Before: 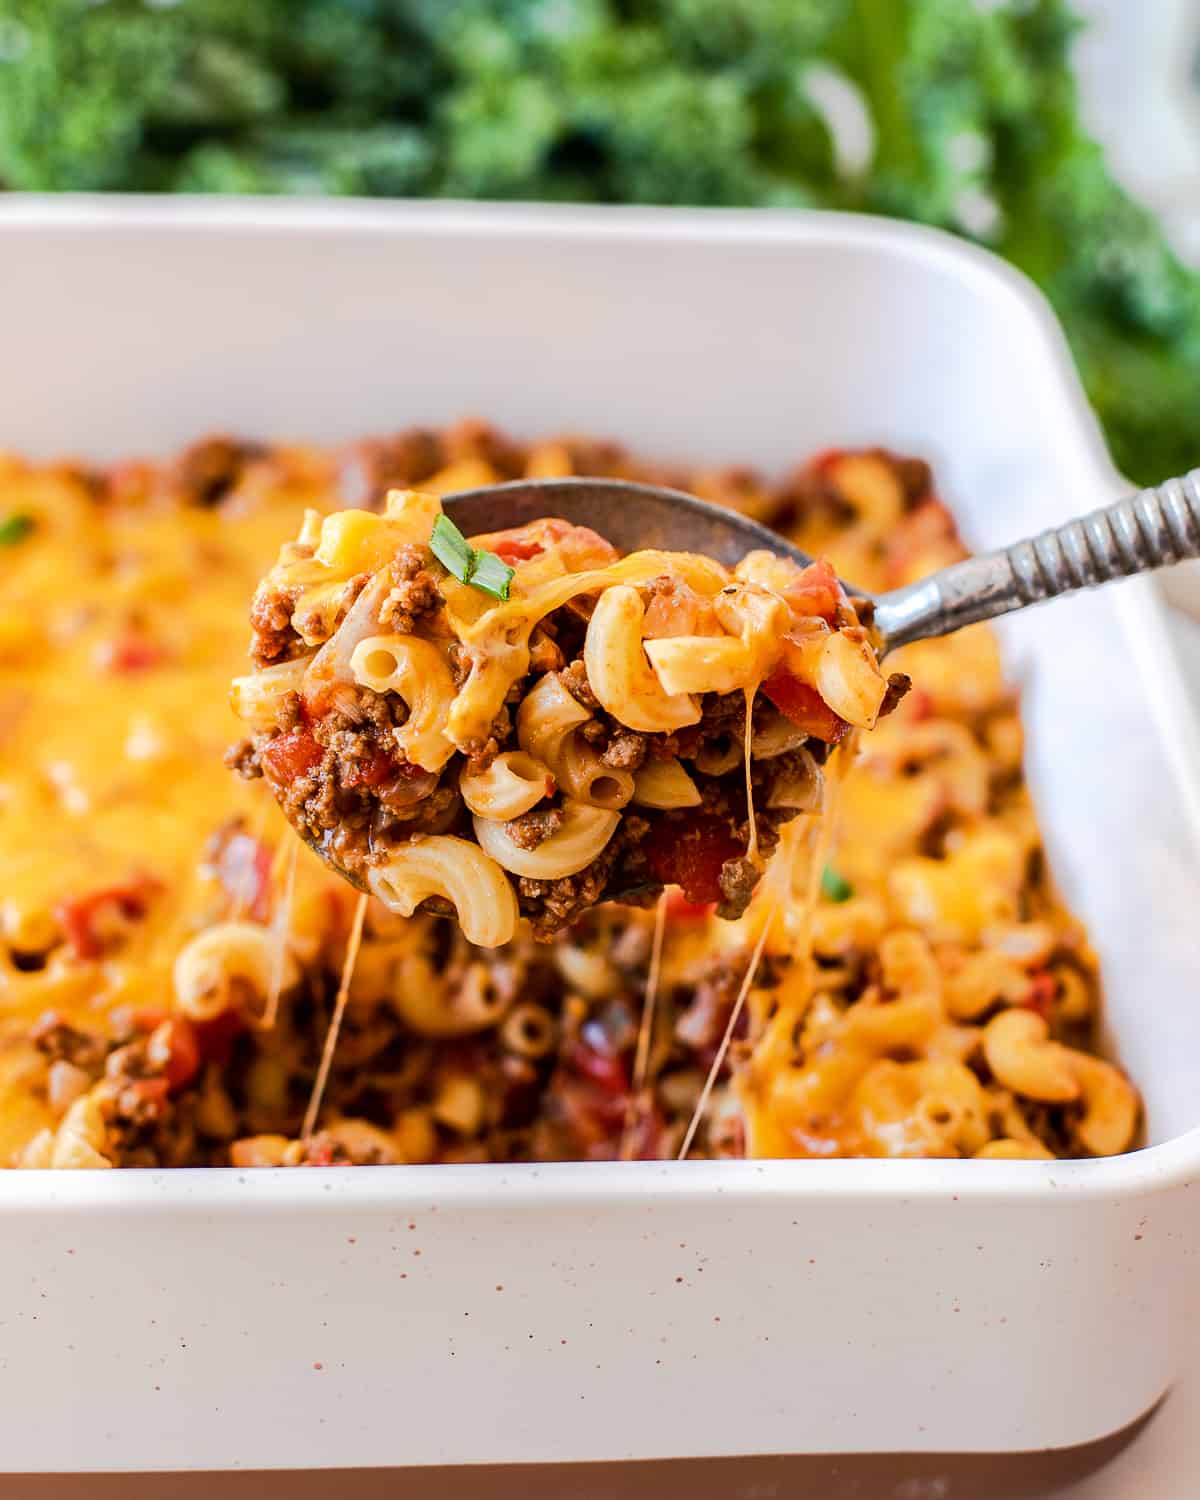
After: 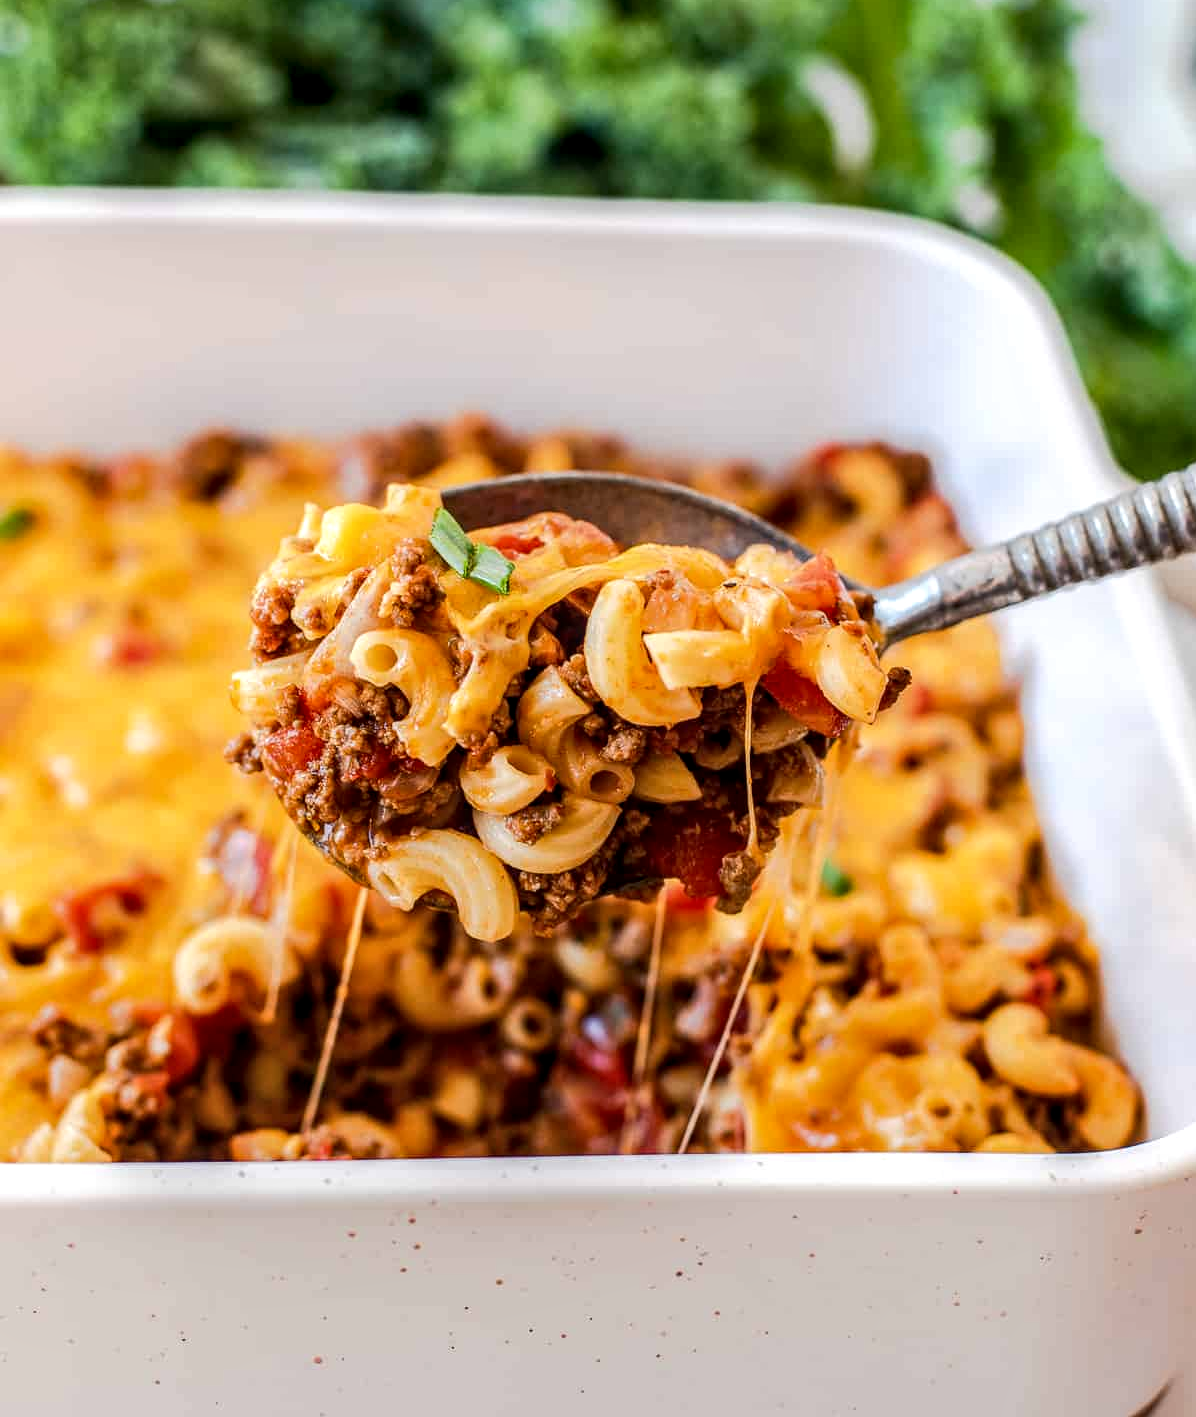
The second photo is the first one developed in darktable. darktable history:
crop: top 0.448%, right 0.264%, bottom 5.045%
local contrast: detail 130%
